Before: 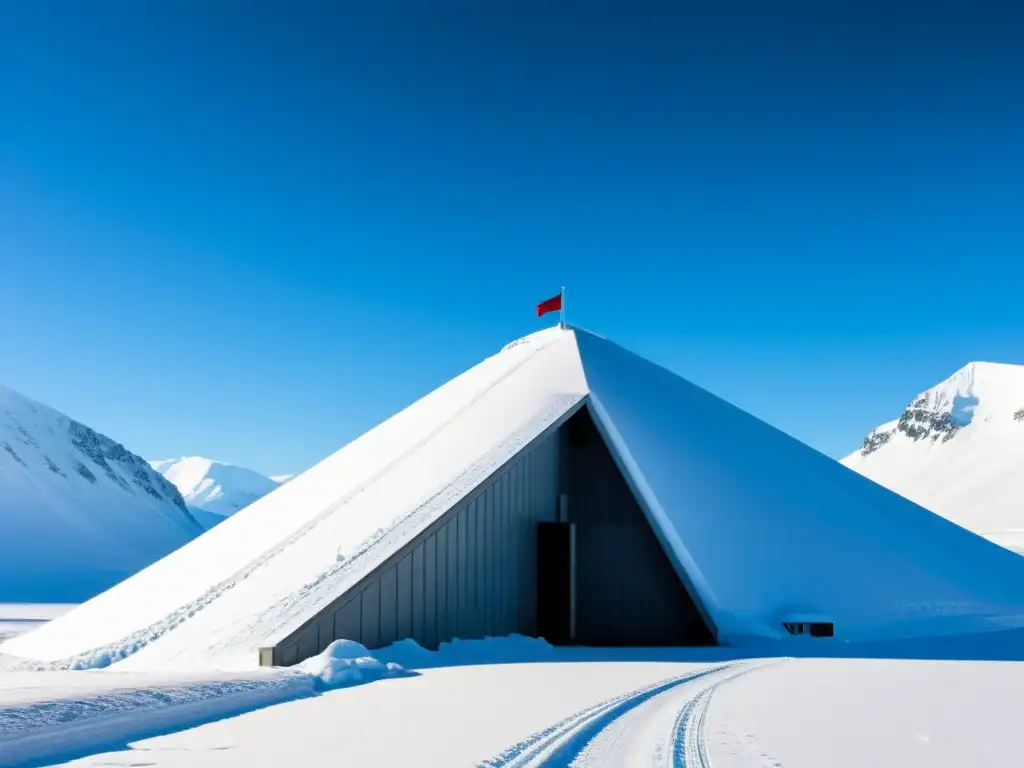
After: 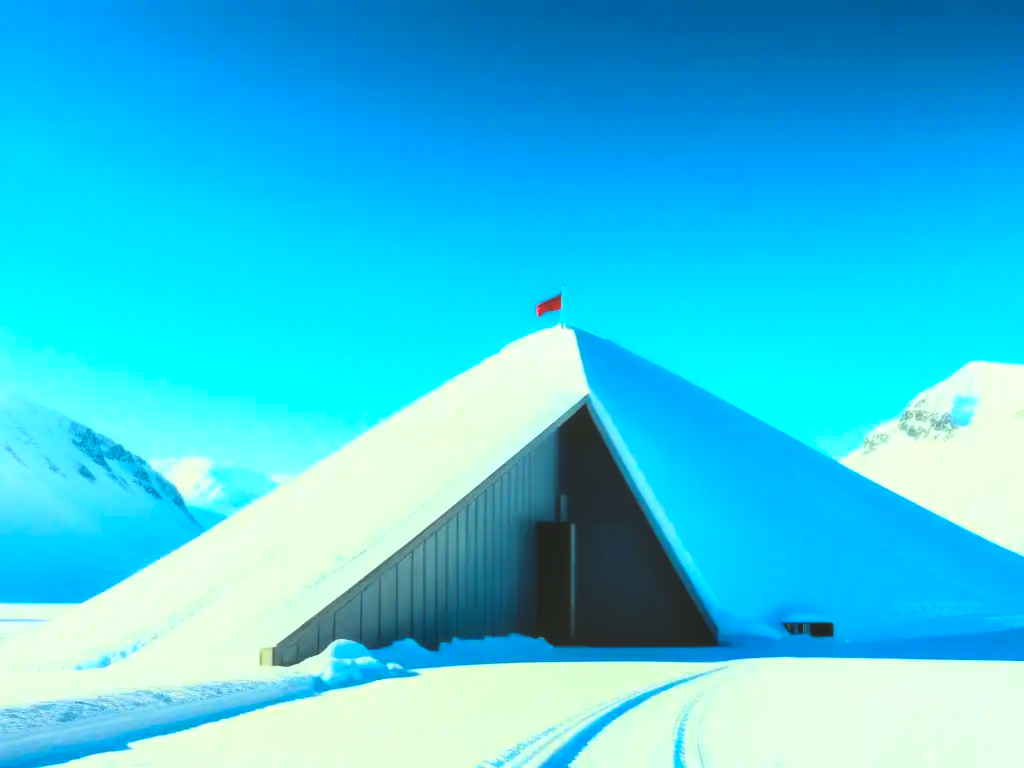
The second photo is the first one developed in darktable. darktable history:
exposure: black level correction -0.024, exposure -0.12 EV, compensate exposure bias true, compensate highlight preservation false
local contrast: detail 150%
tone curve: curves: ch0 [(0, 0) (0.003, 0.003) (0.011, 0.013) (0.025, 0.028) (0.044, 0.05) (0.069, 0.079) (0.1, 0.113) (0.136, 0.154) (0.177, 0.201) (0.224, 0.268) (0.277, 0.38) (0.335, 0.486) (0.399, 0.588) (0.468, 0.688) (0.543, 0.787) (0.623, 0.854) (0.709, 0.916) (0.801, 0.957) (0.898, 0.978) (1, 1)], color space Lab, independent channels, preserve colors none
contrast equalizer: y [[0.502, 0.517, 0.543, 0.576, 0.611, 0.631], [0.5 ×6], [0.5 ×6], [0 ×6], [0 ×6]], mix -0.998
color correction: highlights a* -10.75, highlights b* 9.82, saturation 1.71
